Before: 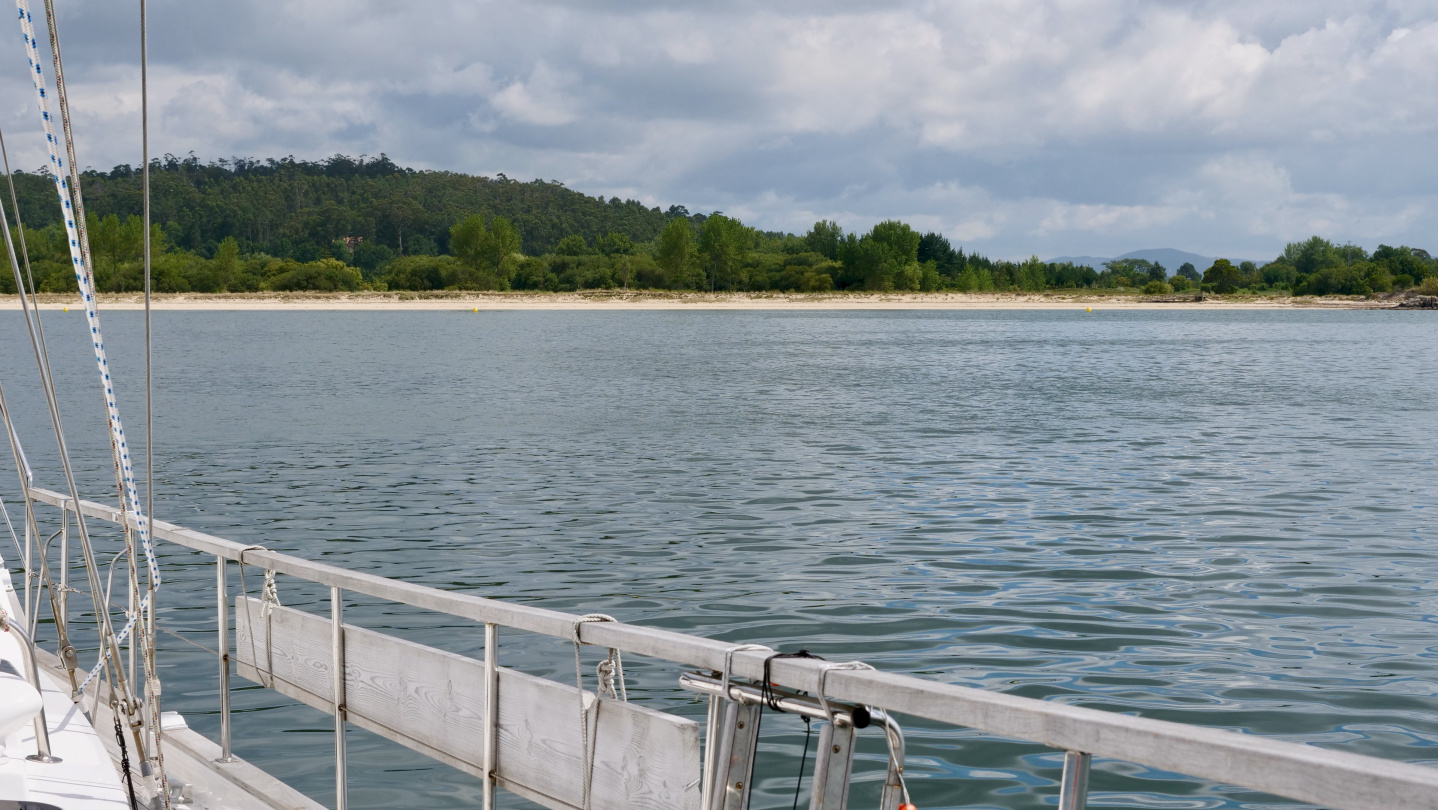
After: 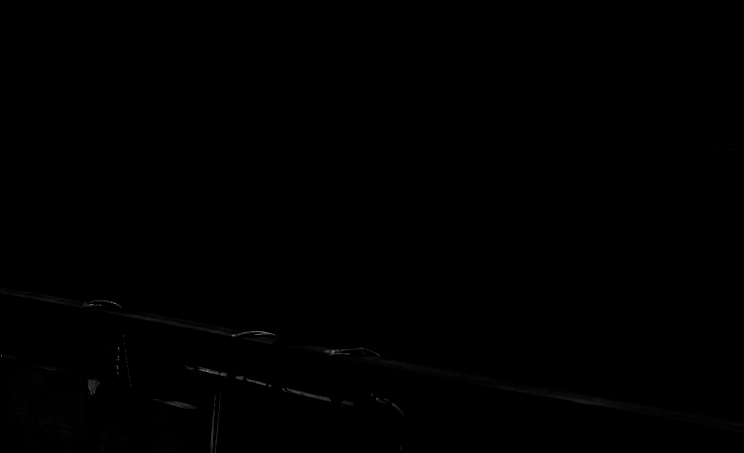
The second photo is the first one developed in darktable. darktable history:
velvia: on, module defaults
crop: left 34.479%, top 38.822%, right 13.718%, bottom 5.172%
levels: levels [0.721, 0.937, 0.997]
tone equalizer: -8 EV -0.55 EV
